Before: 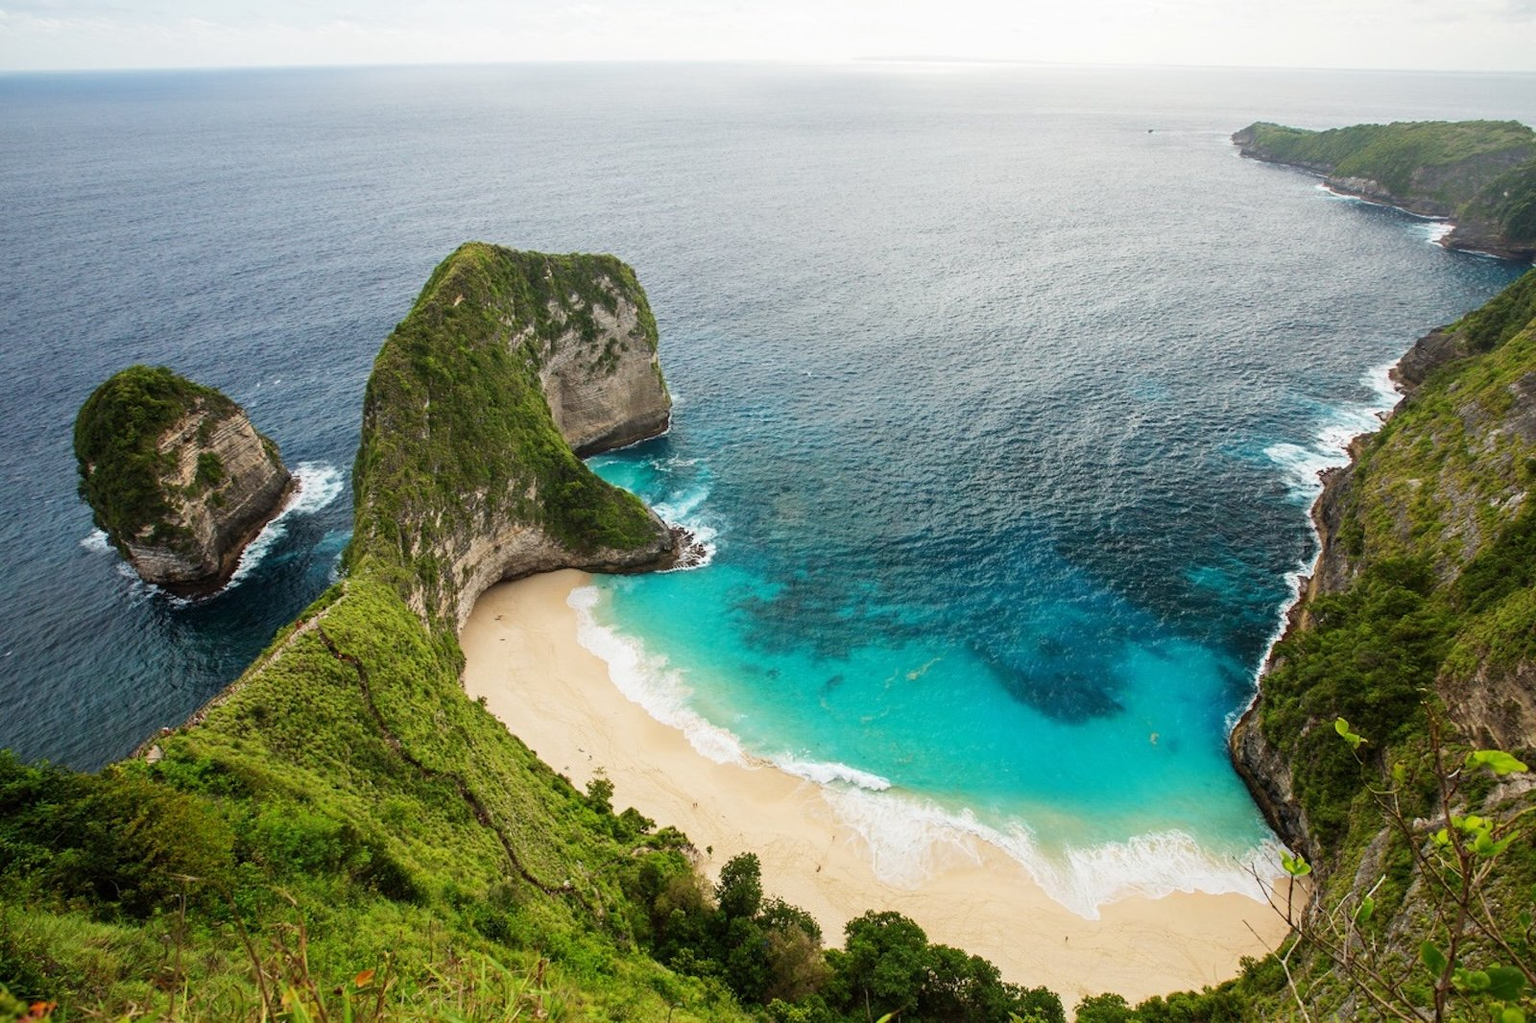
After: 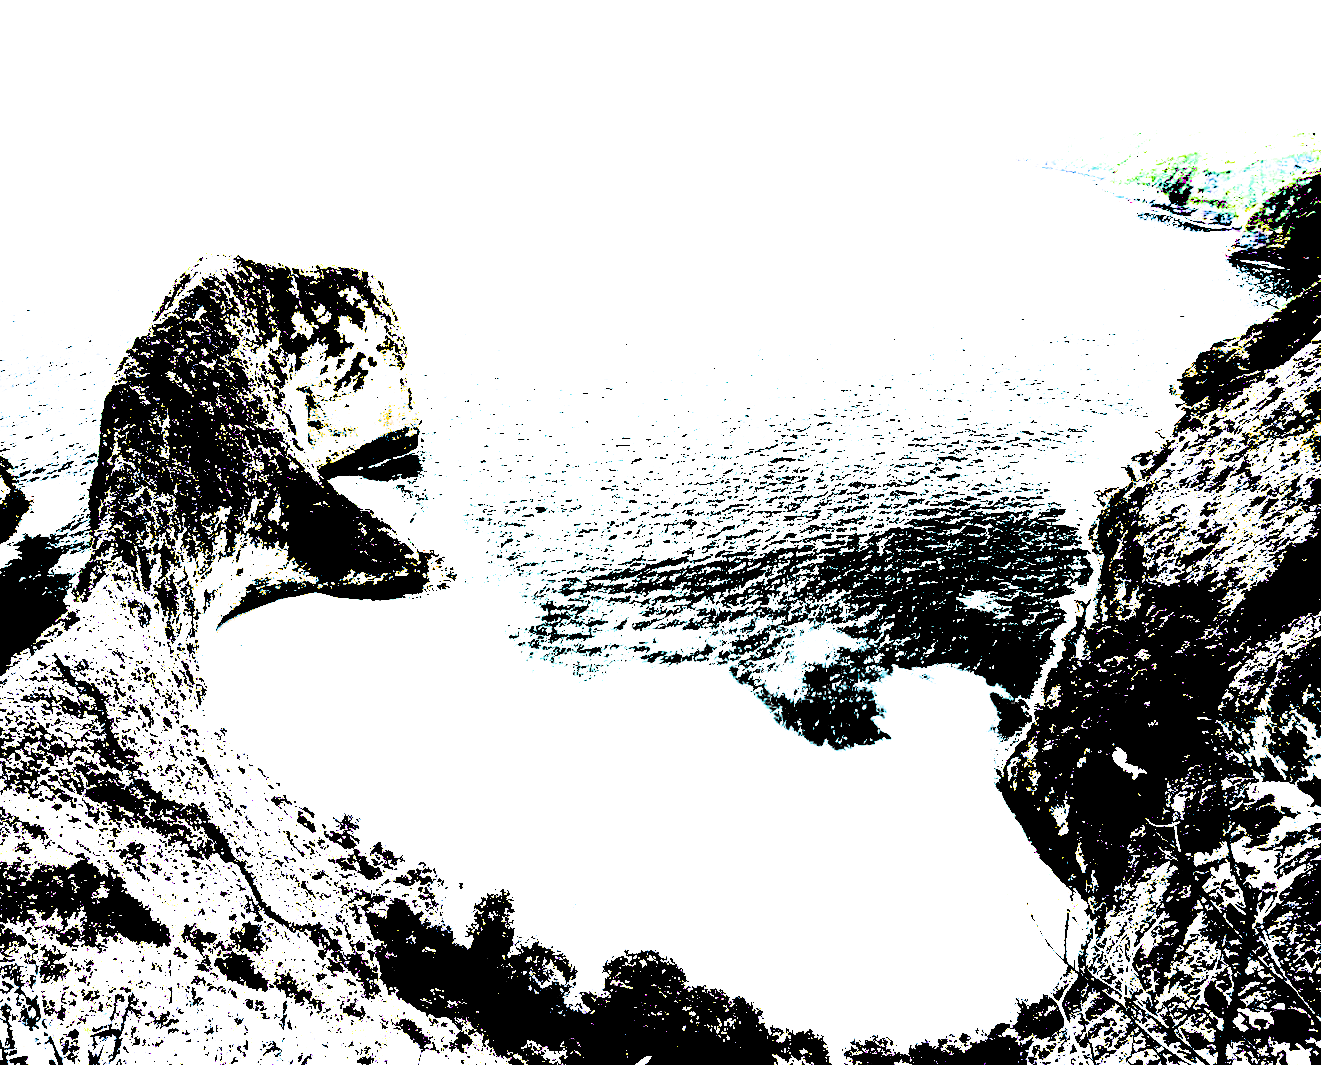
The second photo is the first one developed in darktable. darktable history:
filmic rgb: black relative exposure -12 EV, white relative exposure 2.82 EV, target black luminance 0%, hardness 7.98, latitude 69.8%, contrast 1.138, highlights saturation mix 10.27%, shadows ↔ highlights balance -0.385%
contrast equalizer: octaves 7, y [[0.6 ×6], [0.55 ×6], [0 ×6], [0 ×6], [0 ×6]], mix 0.143
crop: left 17.381%, bottom 0.018%
tone curve: curves: ch0 [(0, 0) (0.055, 0.057) (0.258, 0.307) (0.434, 0.543) (0.517, 0.657) (0.745, 0.874) (1, 1)]; ch1 [(0, 0) (0.346, 0.307) (0.418, 0.383) (0.46, 0.439) (0.482, 0.493) (0.502, 0.497) (0.517, 0.506) (0.55, 0.561) (0.588, 0.61) (0.646, 0.688) (1, 1)]; ch2 [(0, 0) (0.346, 0.34) (0.431, 0.45) (0.485, 0.499) (0.5, 0.503) (0.527, 0.508) (0.545, 0.562) (0.679, 0.706) (1, 1)], preserve colors none
exposure: black level correction 0.1, exposure 2.996 EV, compensate highlight preservation false
